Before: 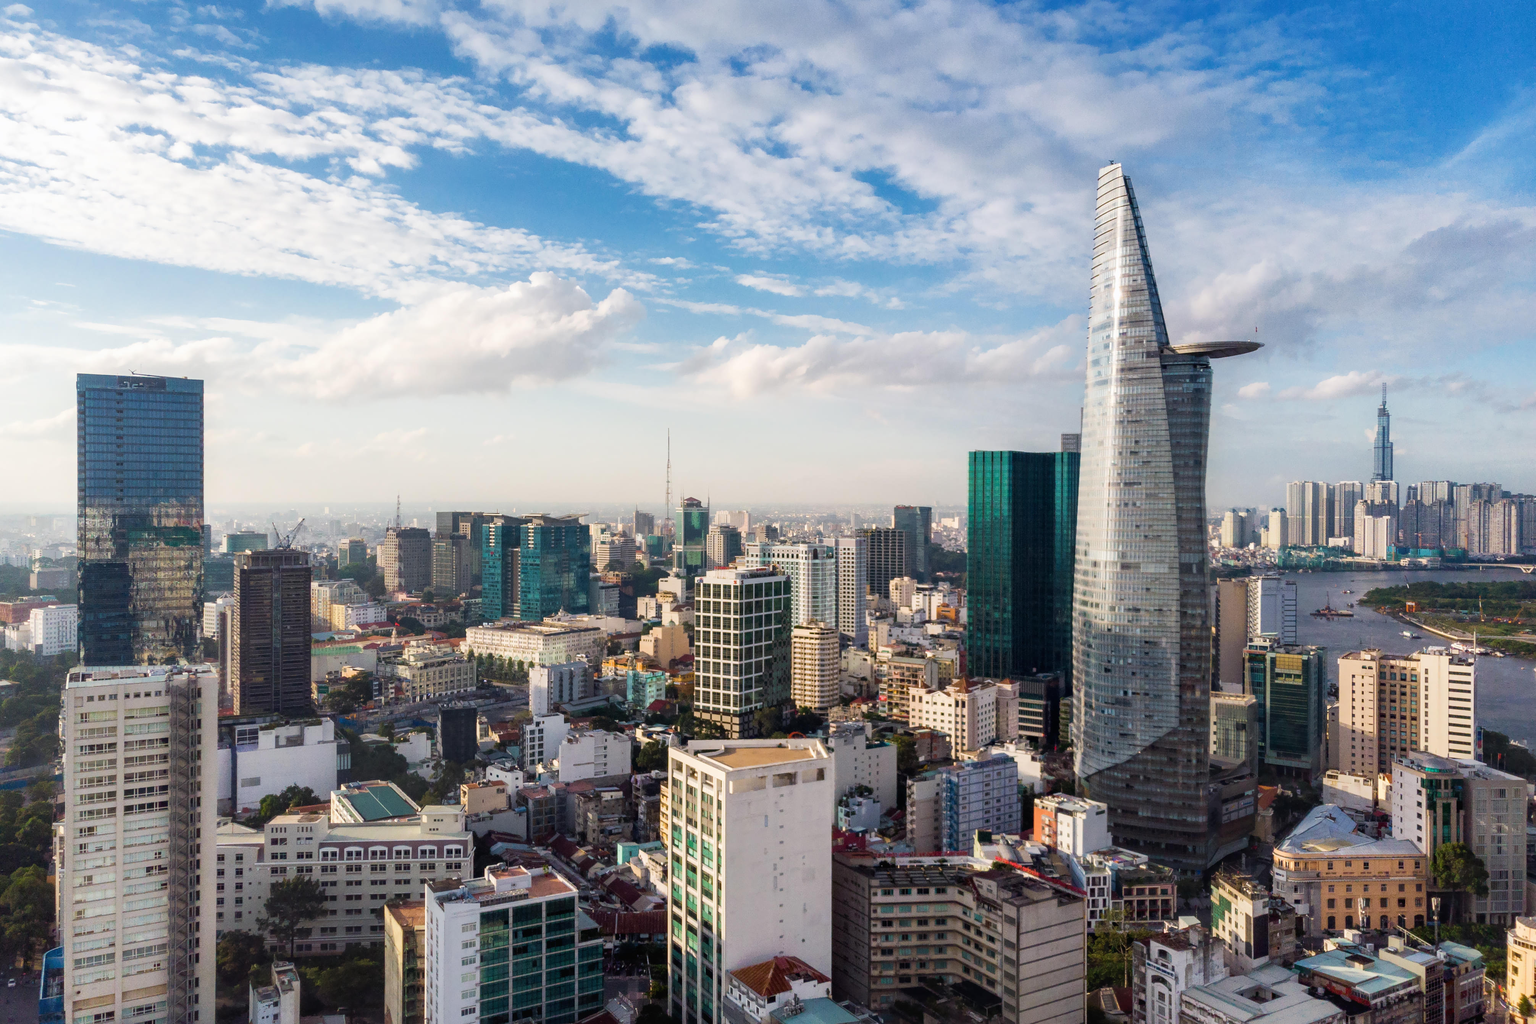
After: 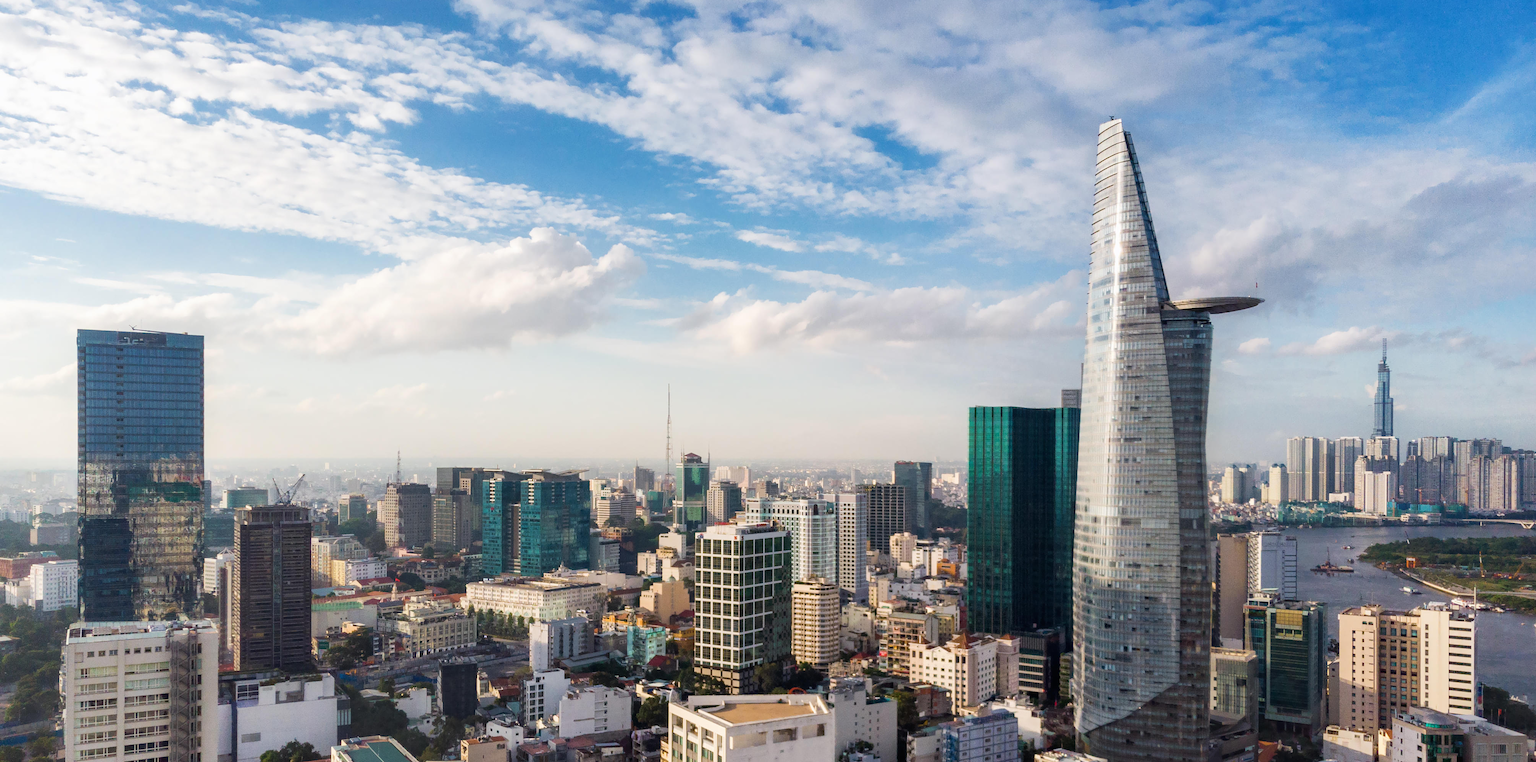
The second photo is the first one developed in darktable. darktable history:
crop: top 4.363%, bottom 21.125%
